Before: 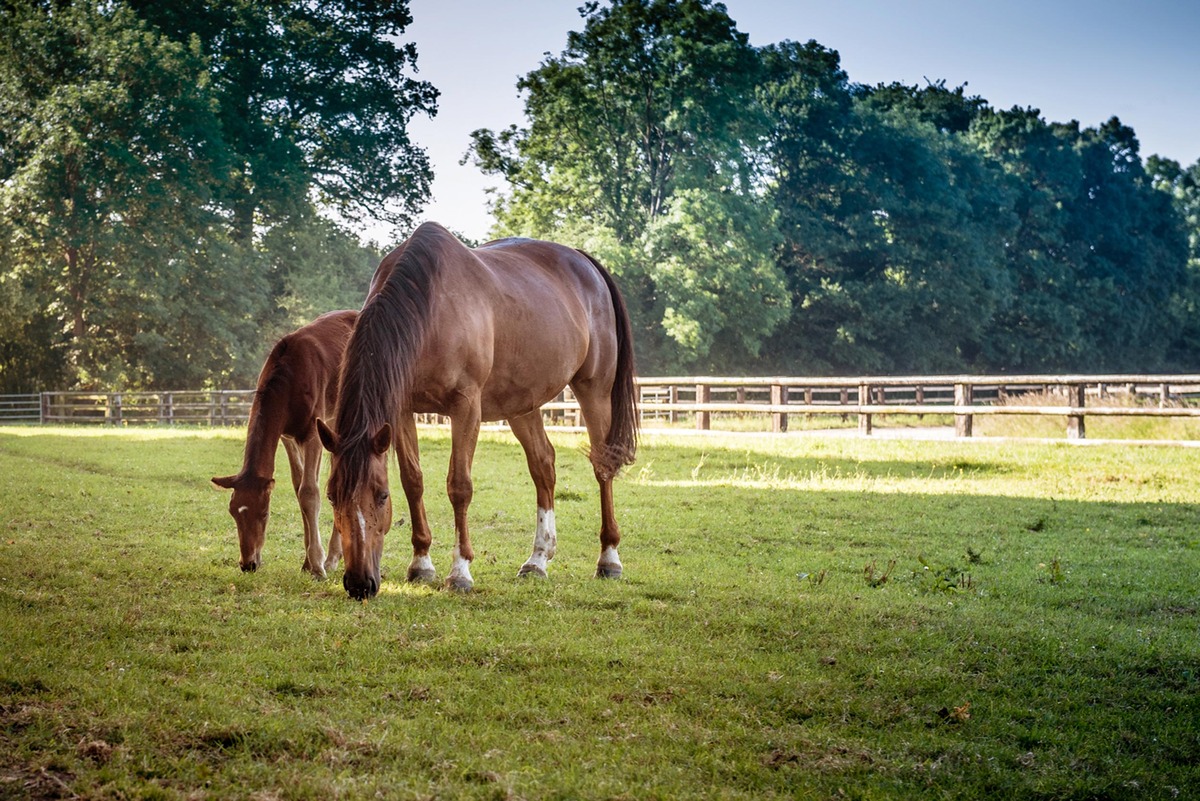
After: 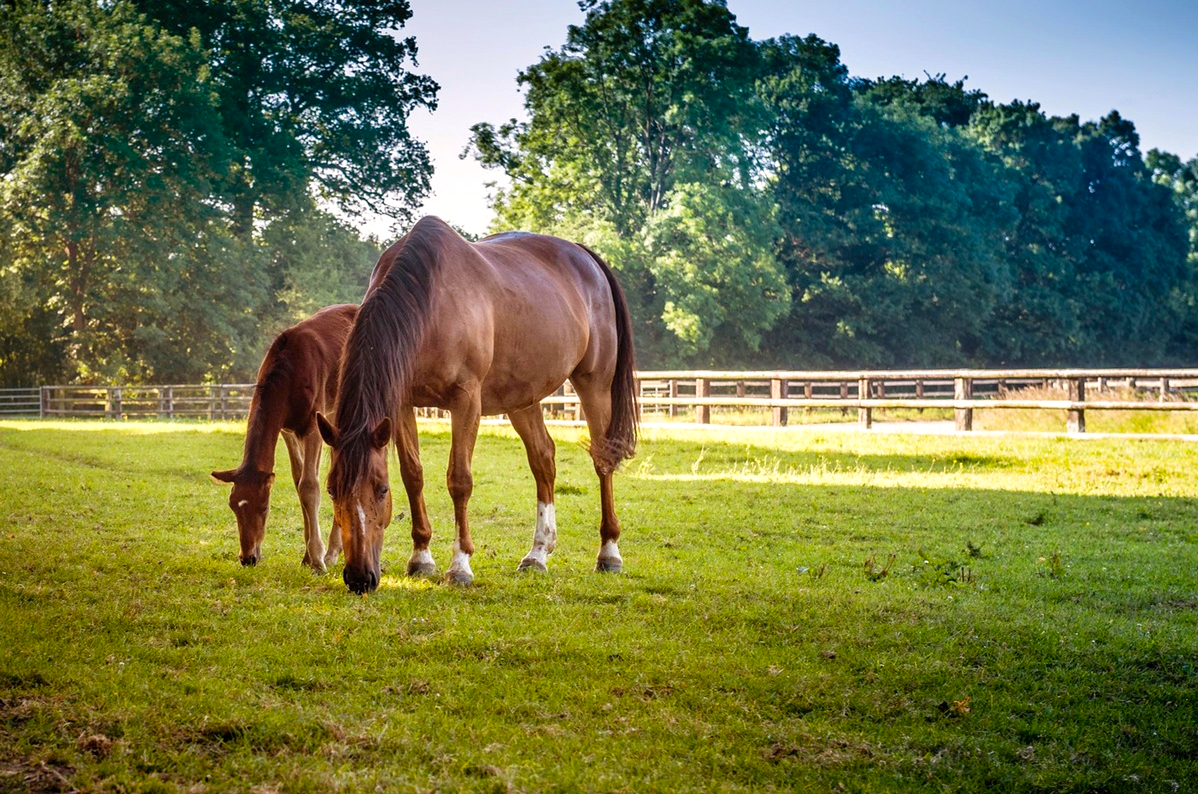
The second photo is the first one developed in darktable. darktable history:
color balance rgb: highlights gain › chroma 1.019%, highlights gain › hue 60.06°, perceptual saturation grading › global saturation 19.694%, perceptual brilliance grading › global brilliance 3.533%, global vibrance 20%
crop: top 0.852%, right 0.111%
